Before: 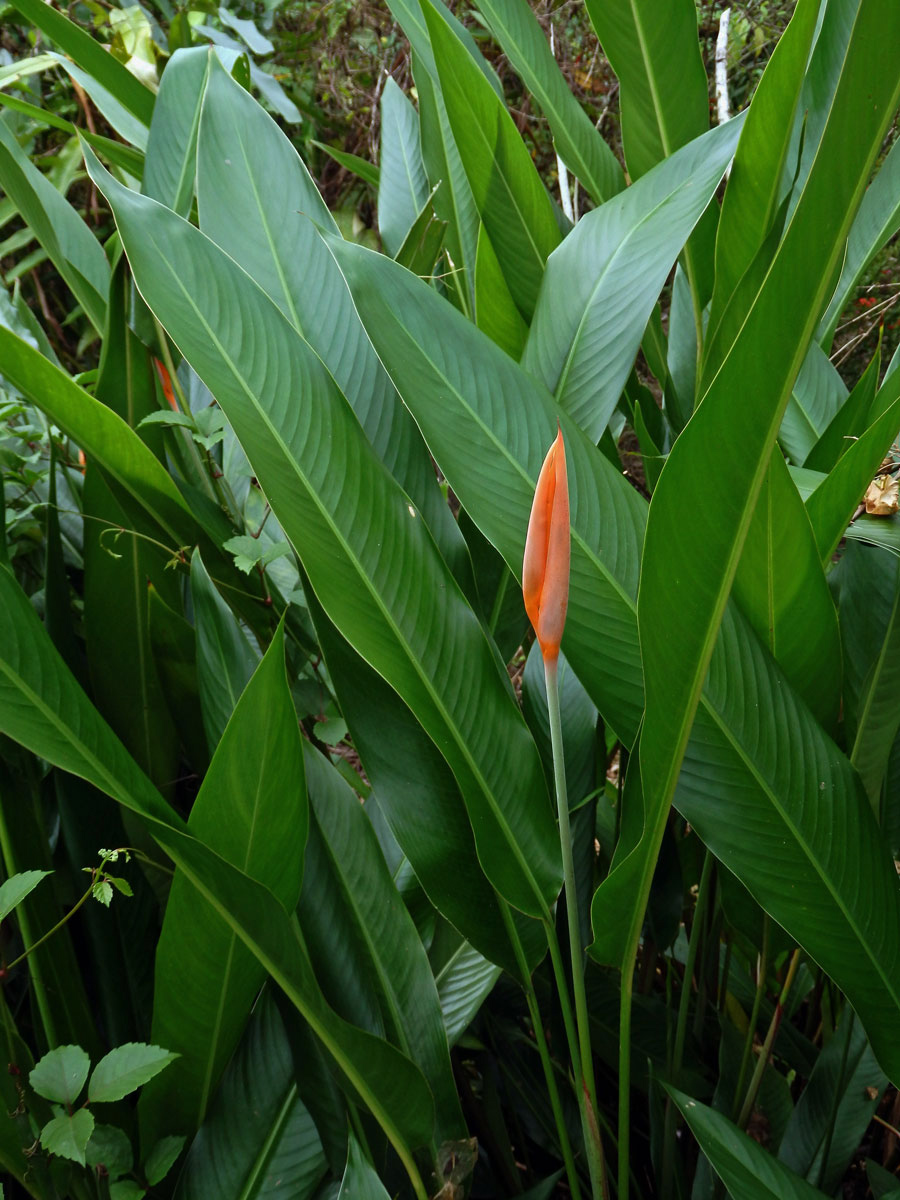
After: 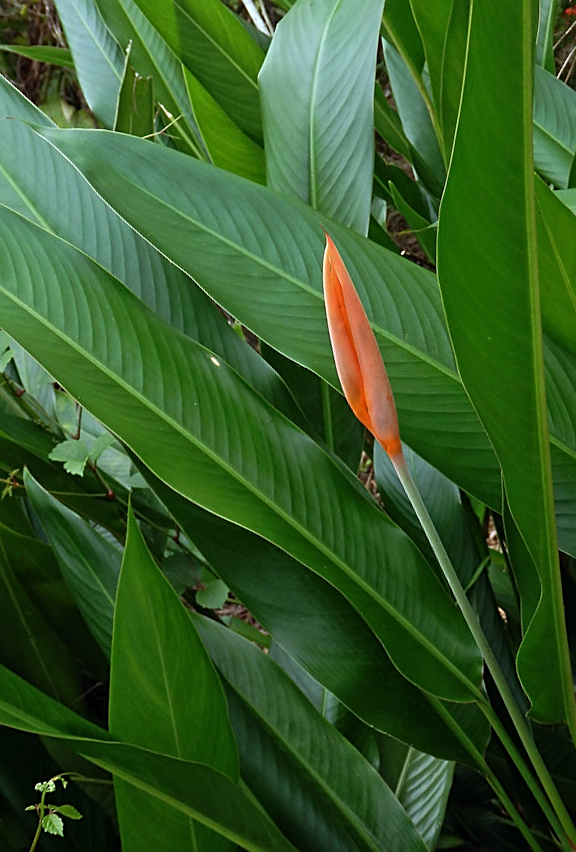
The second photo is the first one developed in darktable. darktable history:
sharpen: on, module defaults
crop and rotate: angle 19.7°, left 6.715%, right 4.113%, bottom 1.133%
